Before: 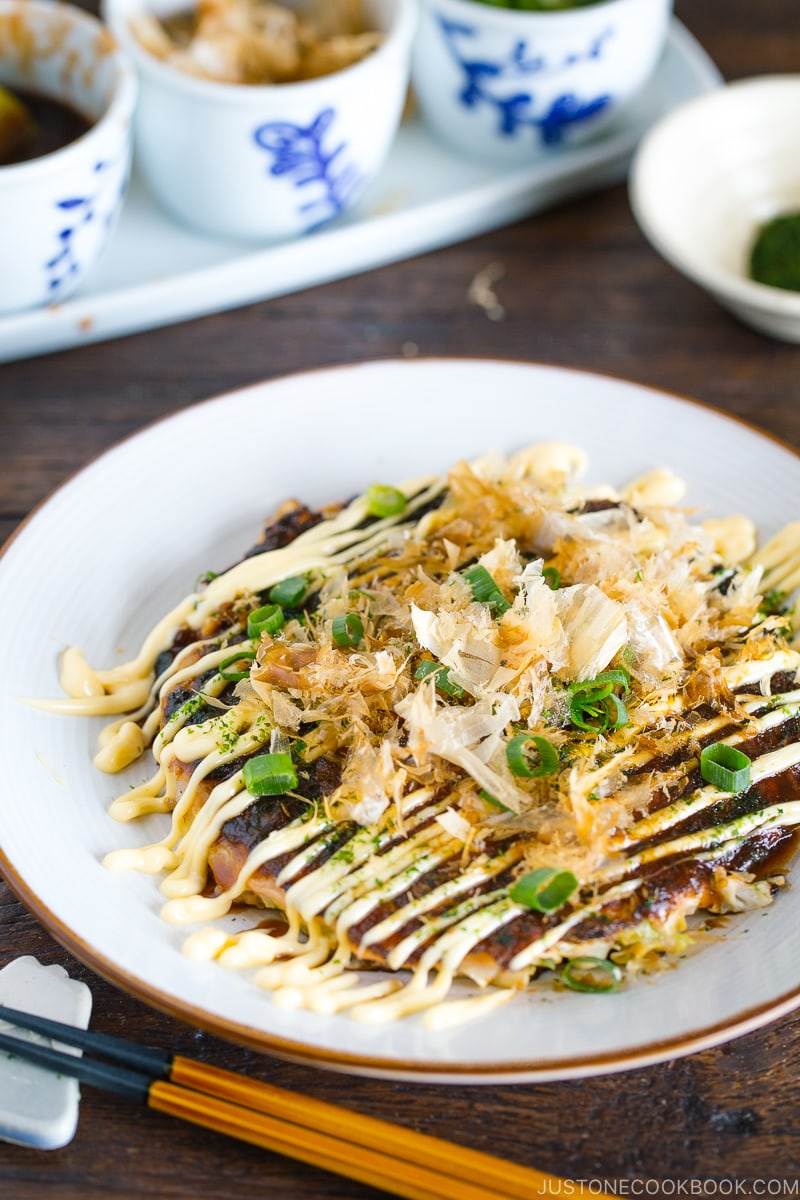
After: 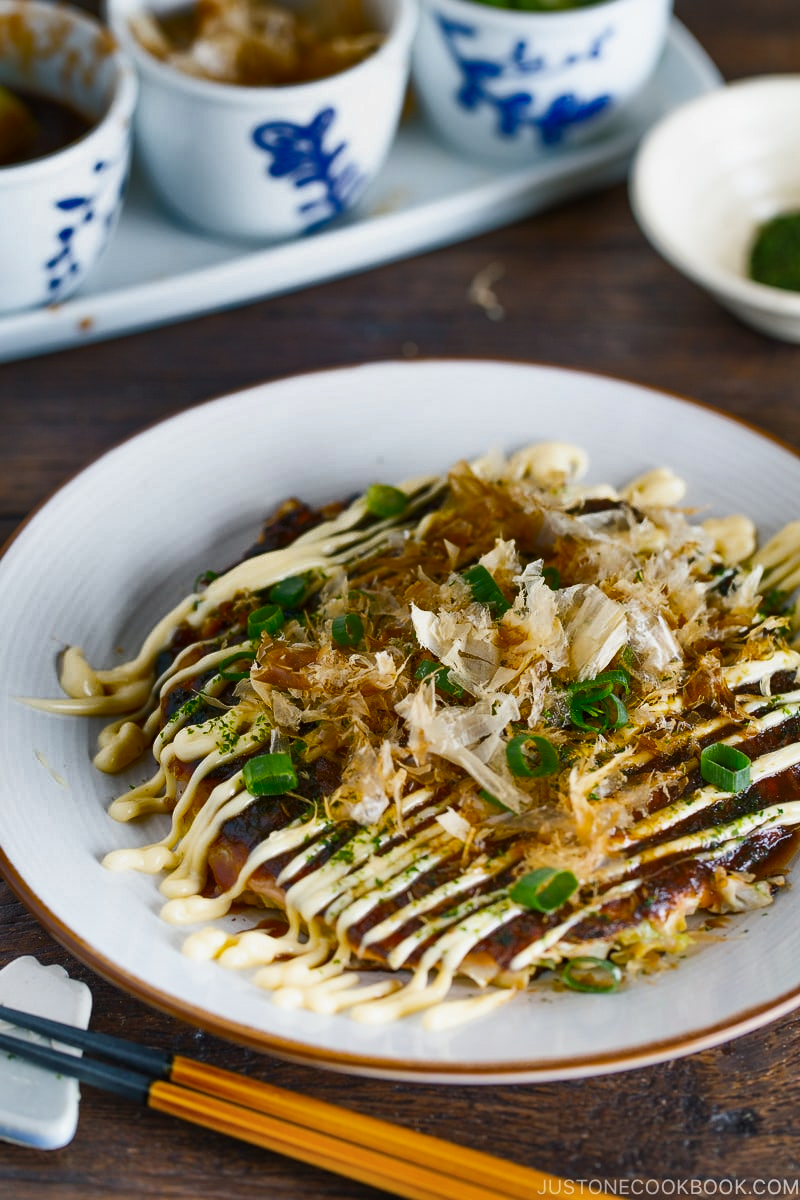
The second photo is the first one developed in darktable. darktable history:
shadows and highlights: radius 123.57, shadows 98.52, white point adjustment -2.85, highlights -99.93, soften with gaussian
